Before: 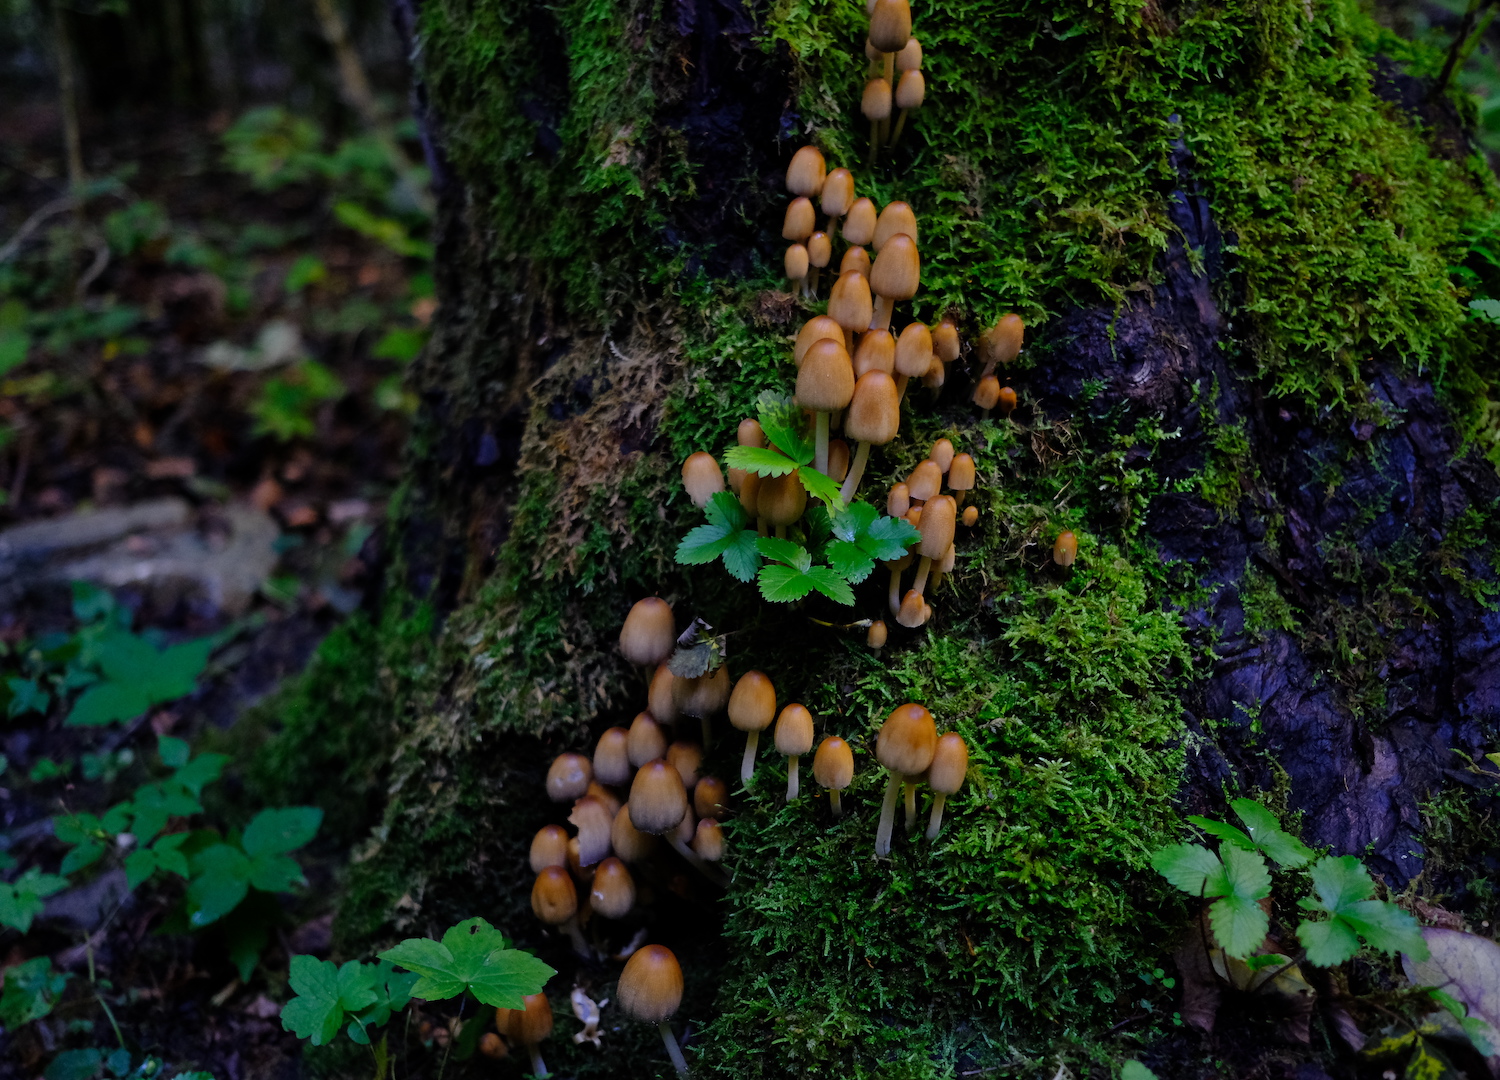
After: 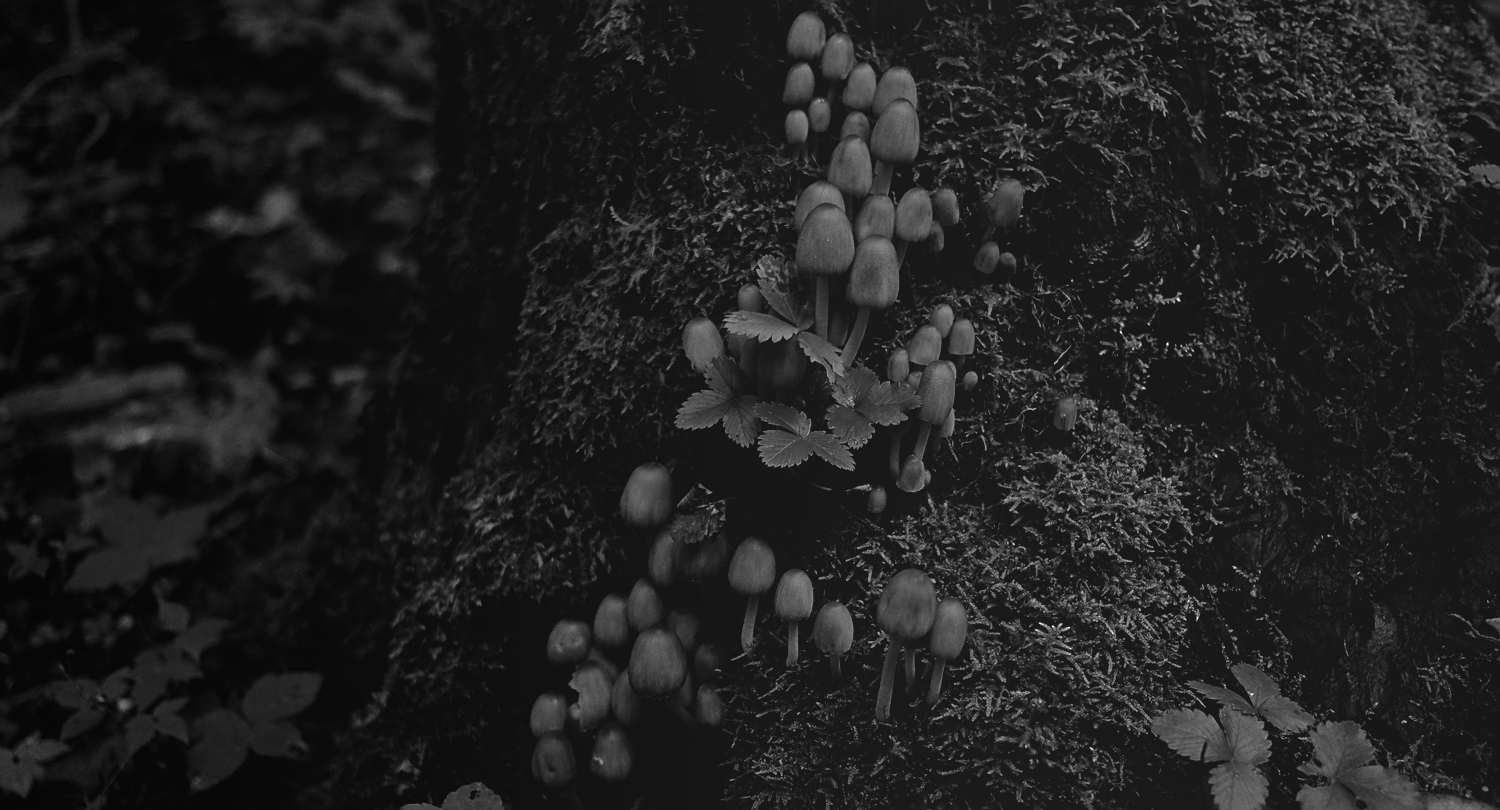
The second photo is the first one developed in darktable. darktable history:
sharpen: on, module defaults
contrast brightness saturation: contrast -0.03, brightness -0.59, saturation -1
crop and rotate: top 12.5%, bottom 12.5%
tone equalizer: on, module defaults
local contrast: on, module defaults
bloom: size 70%, threshold 25%, strength 70%
base curve: curves: ch0 [(0, 0) (0.262, 0.32) (0.722, 0.705) (1, 1)]
